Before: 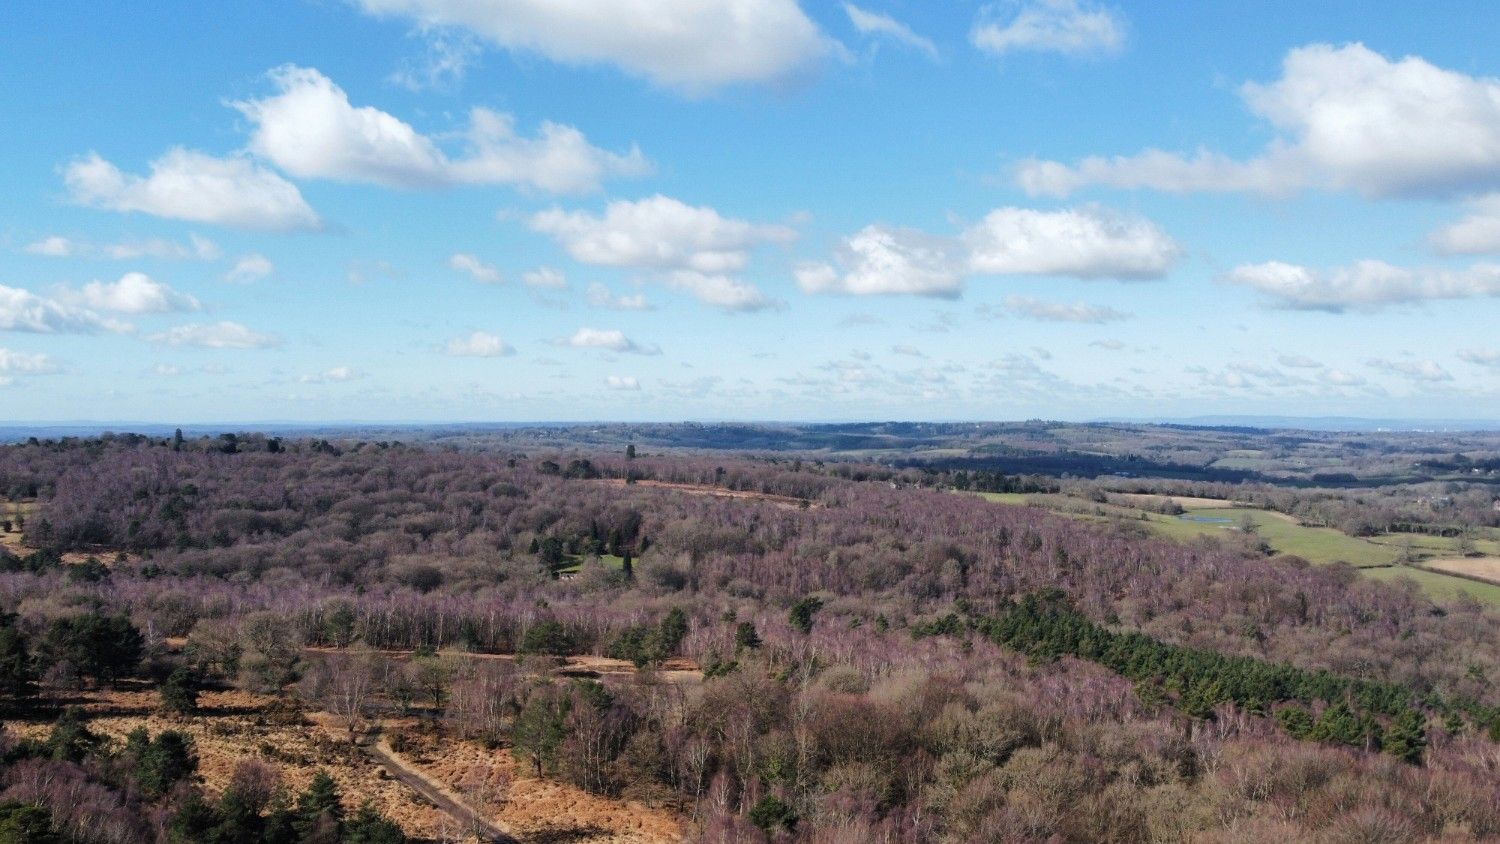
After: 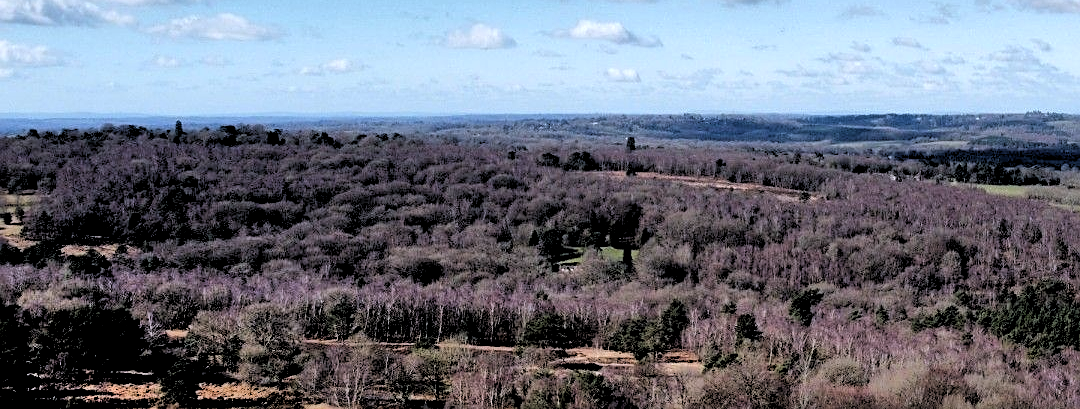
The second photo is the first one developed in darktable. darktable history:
rgb levels: levels [[0.034, 0.472, 0.904], [0, 0.5, 1], [0, 0.5, 1]]
crop: top 36.498%, right 27.964%, bottom 14.995%
exposure: compensate highlight preservation false
white balance: red 0.984, blue 1.059
sharpen: on, module defaults
shadows and highlights: highlights color adjustment 0%, low approximation 0.01, soften with gaussian
